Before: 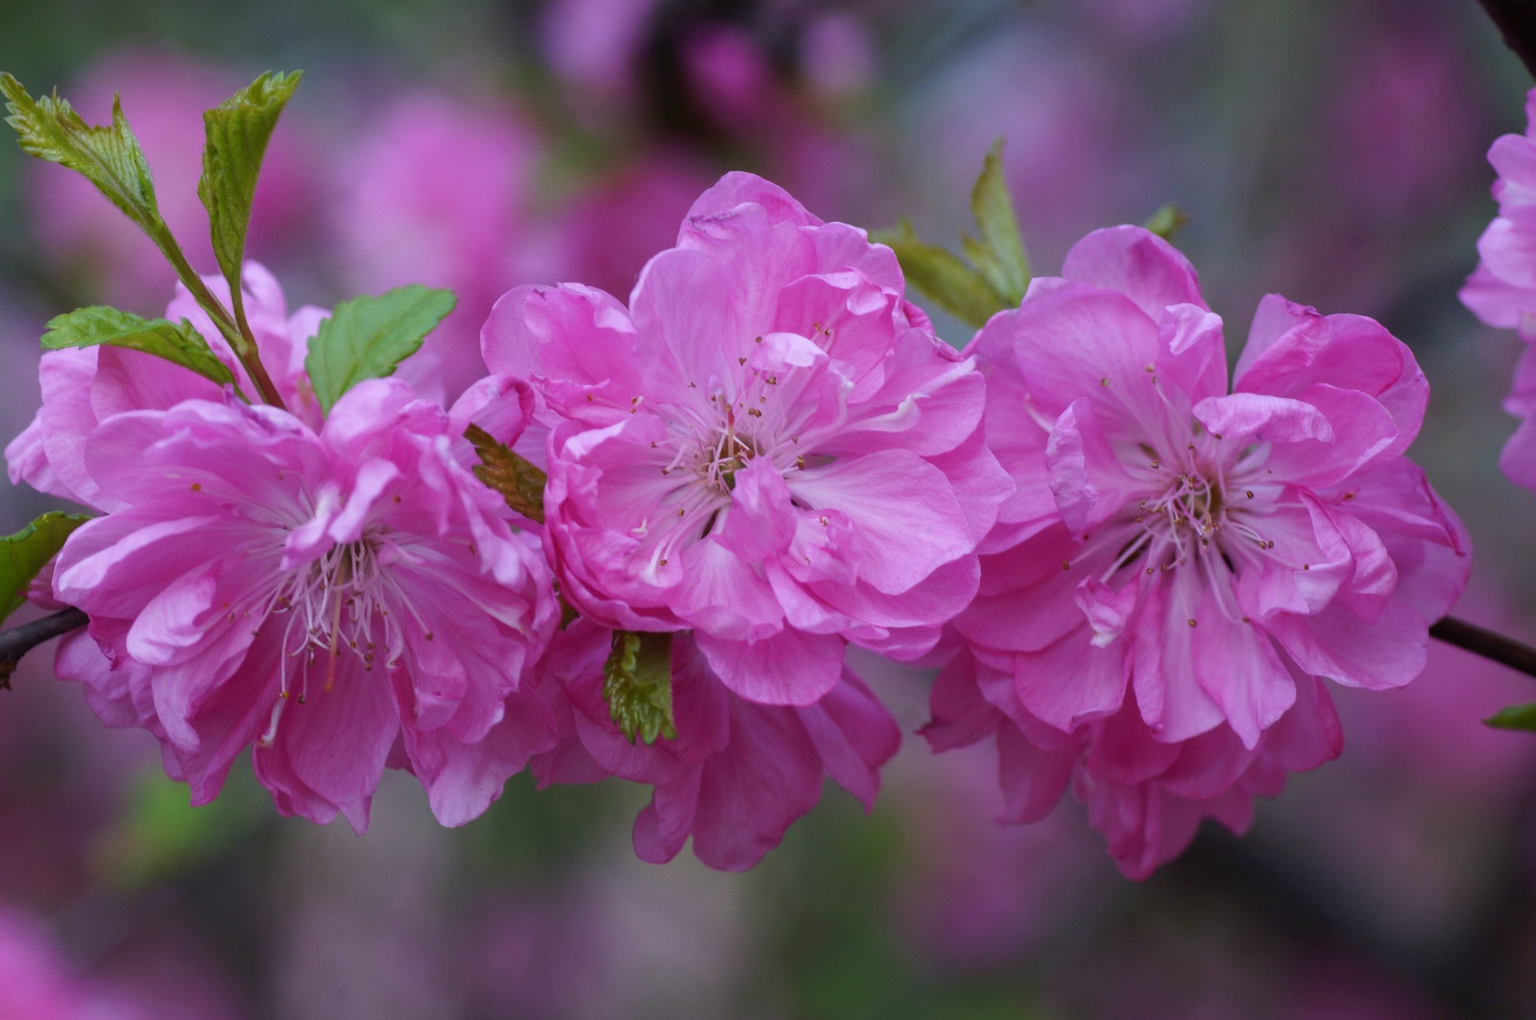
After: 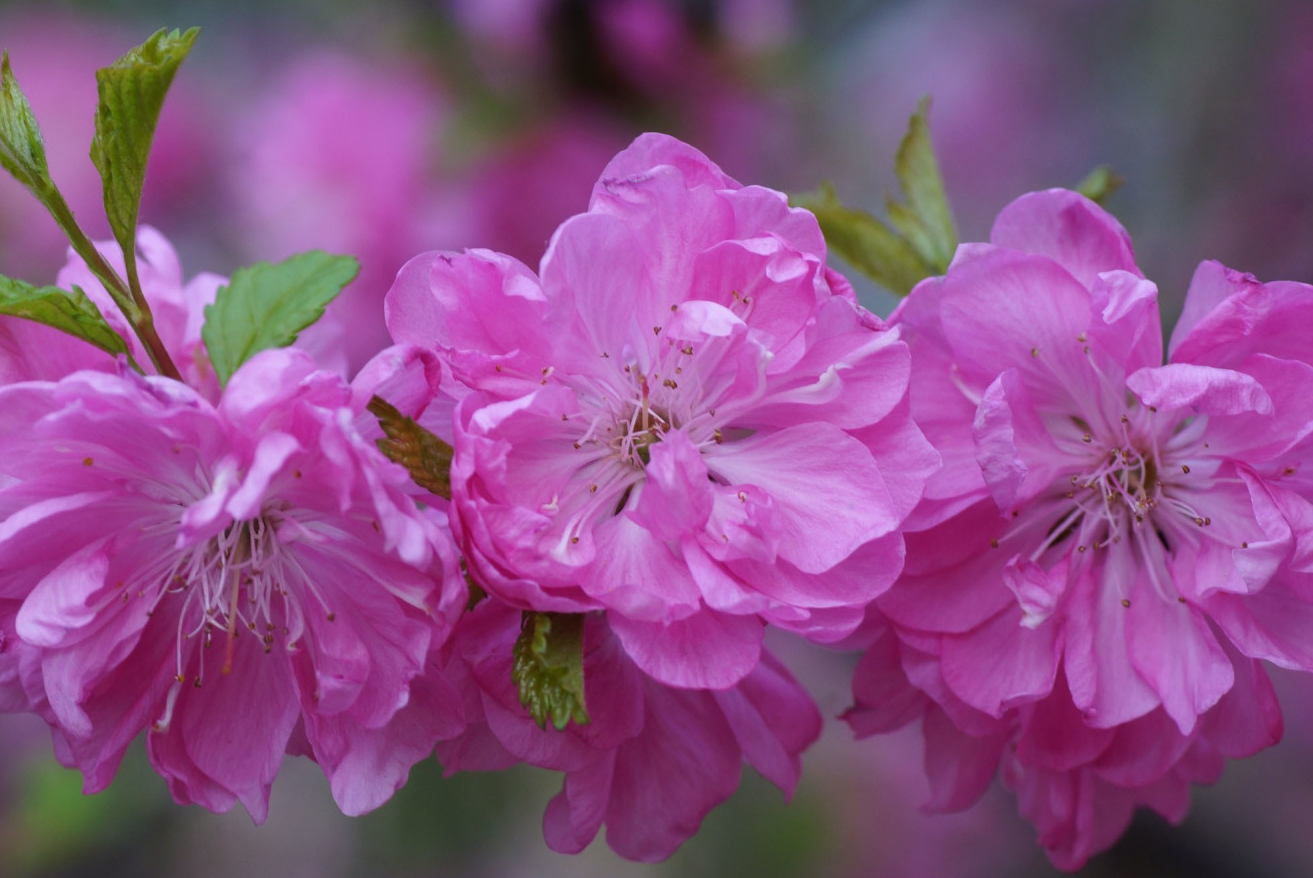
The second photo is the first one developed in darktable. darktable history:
crop and rotate: left 7.296%, top 4.414%, right 10.584%, bottom 12.955%
